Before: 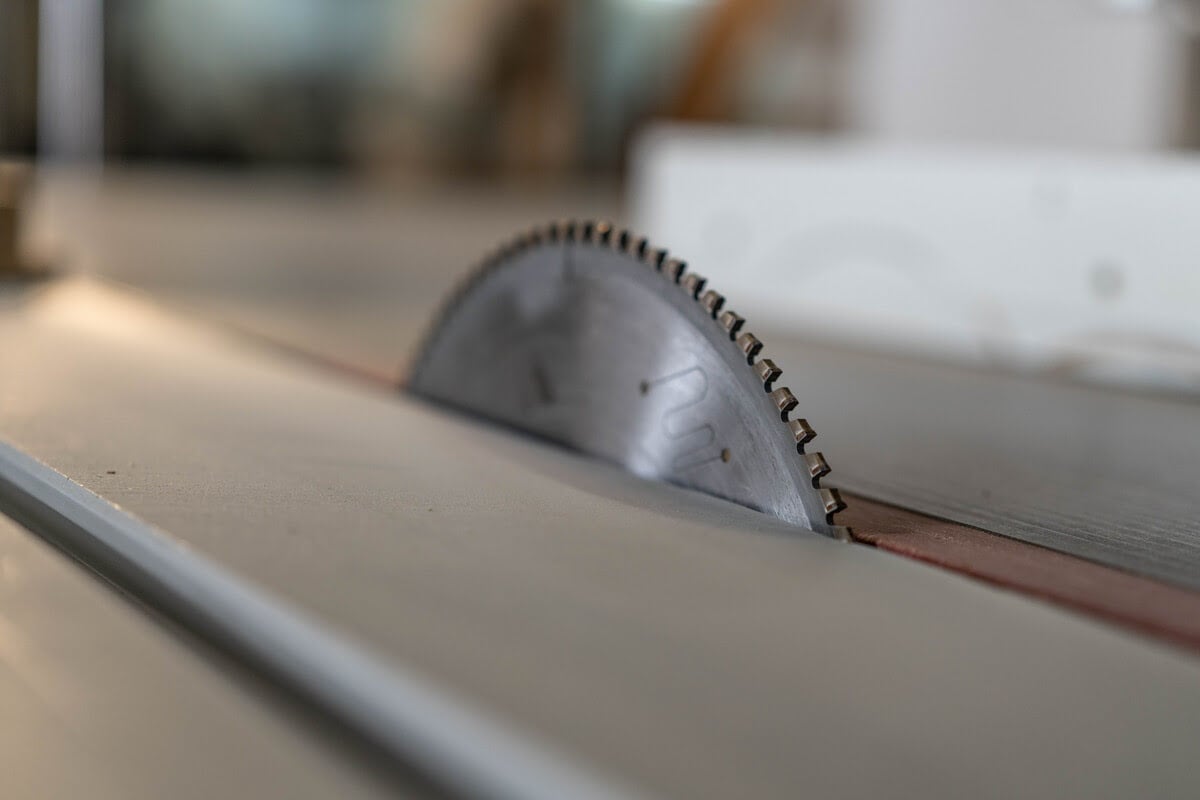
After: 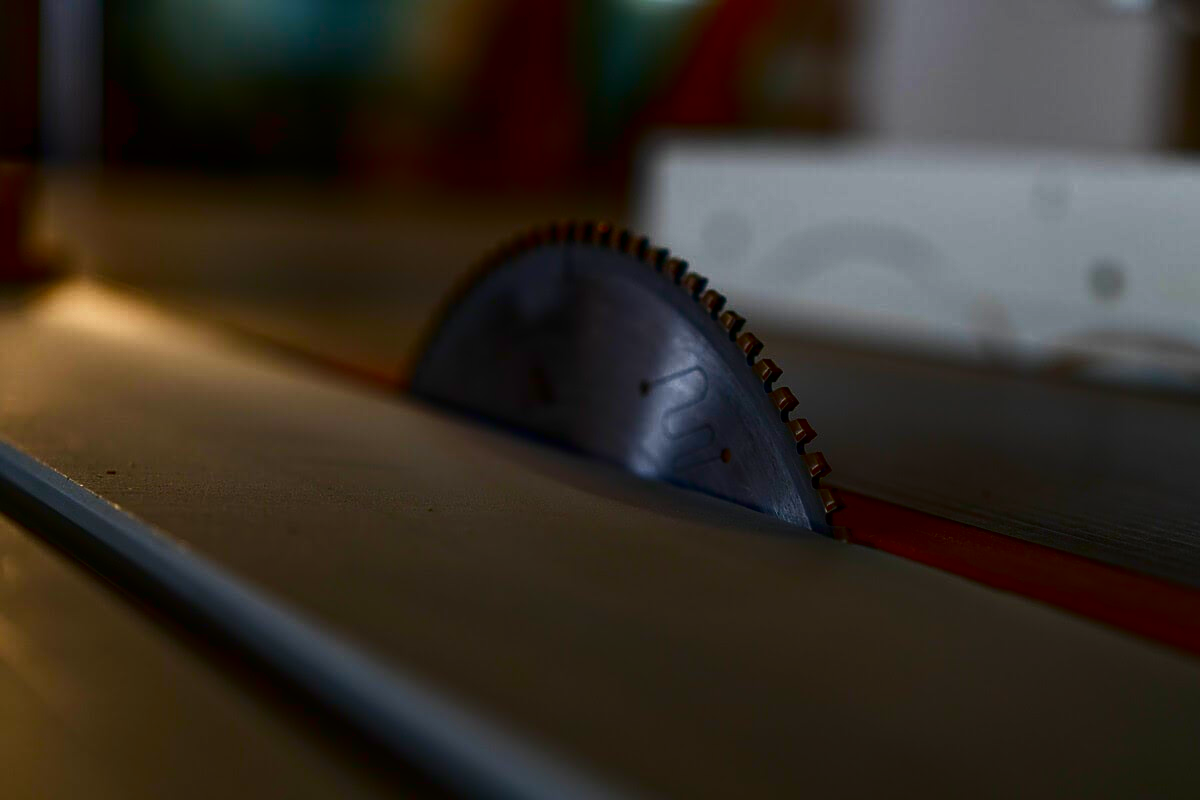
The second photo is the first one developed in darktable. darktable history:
tone equalizer: on, module defaults
sharpen: amount 0.2
contrast brightness saturation: brightness -1, saturation 1
